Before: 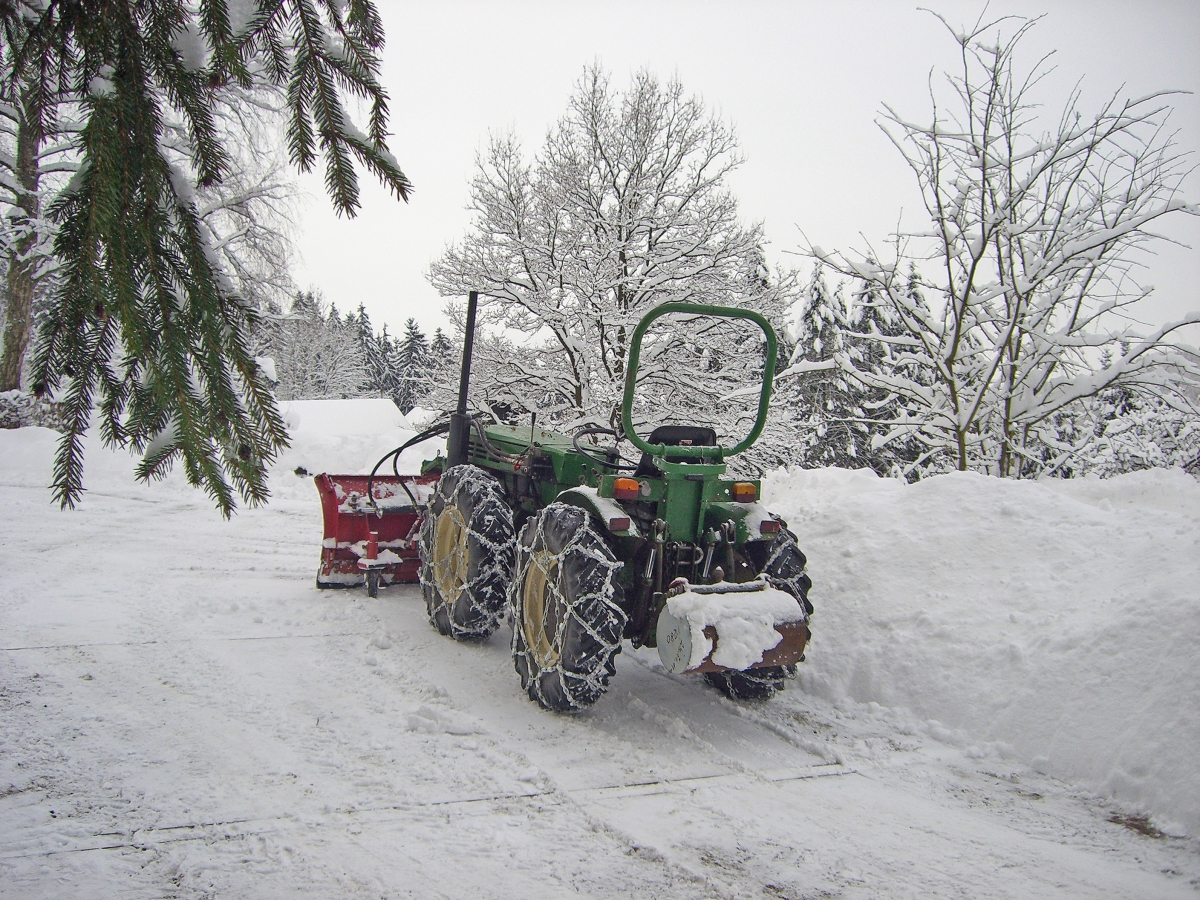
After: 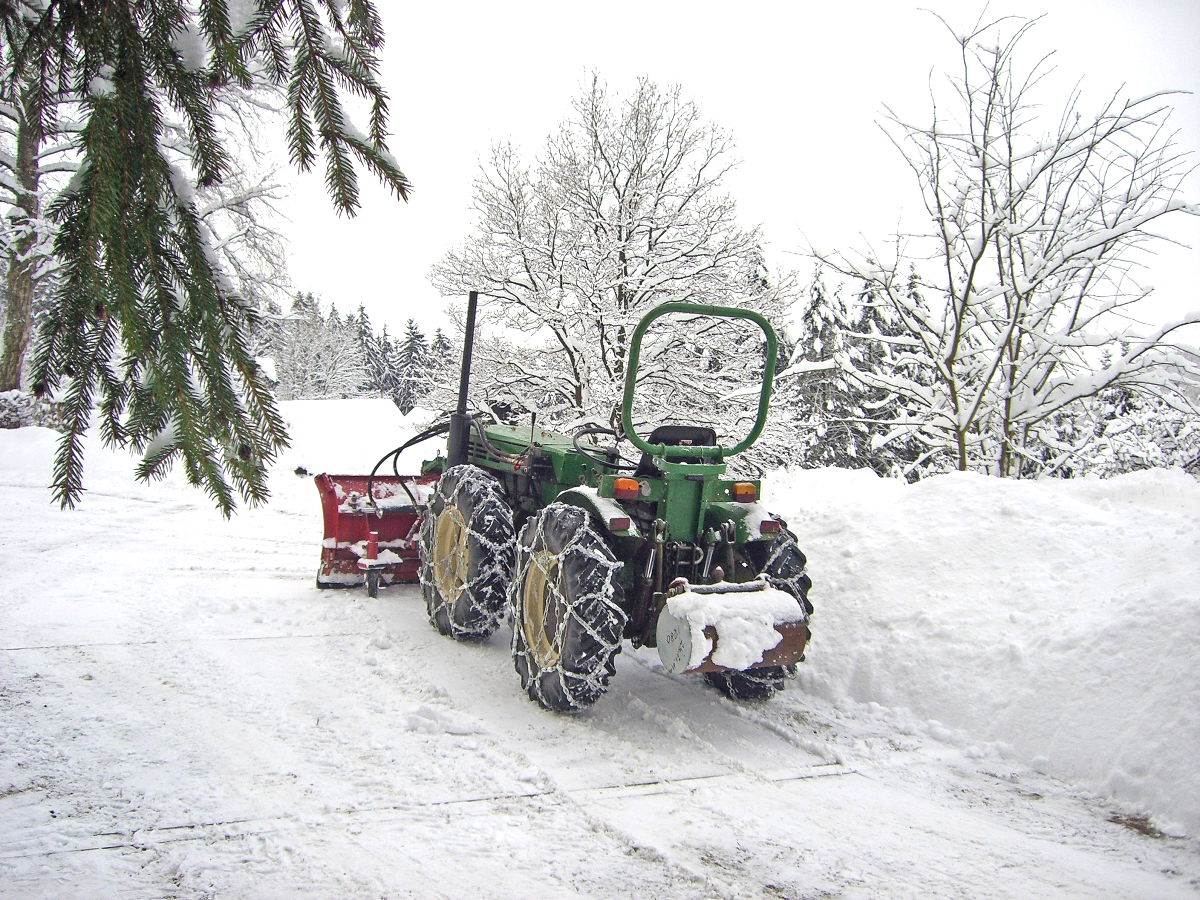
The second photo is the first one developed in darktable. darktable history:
exposure: black level correction 0.001, exposure 0.498 EV, compensate exposure bias true, compensate highlight preservation false
levels: levels [0.016, 0.484, 0.953]
